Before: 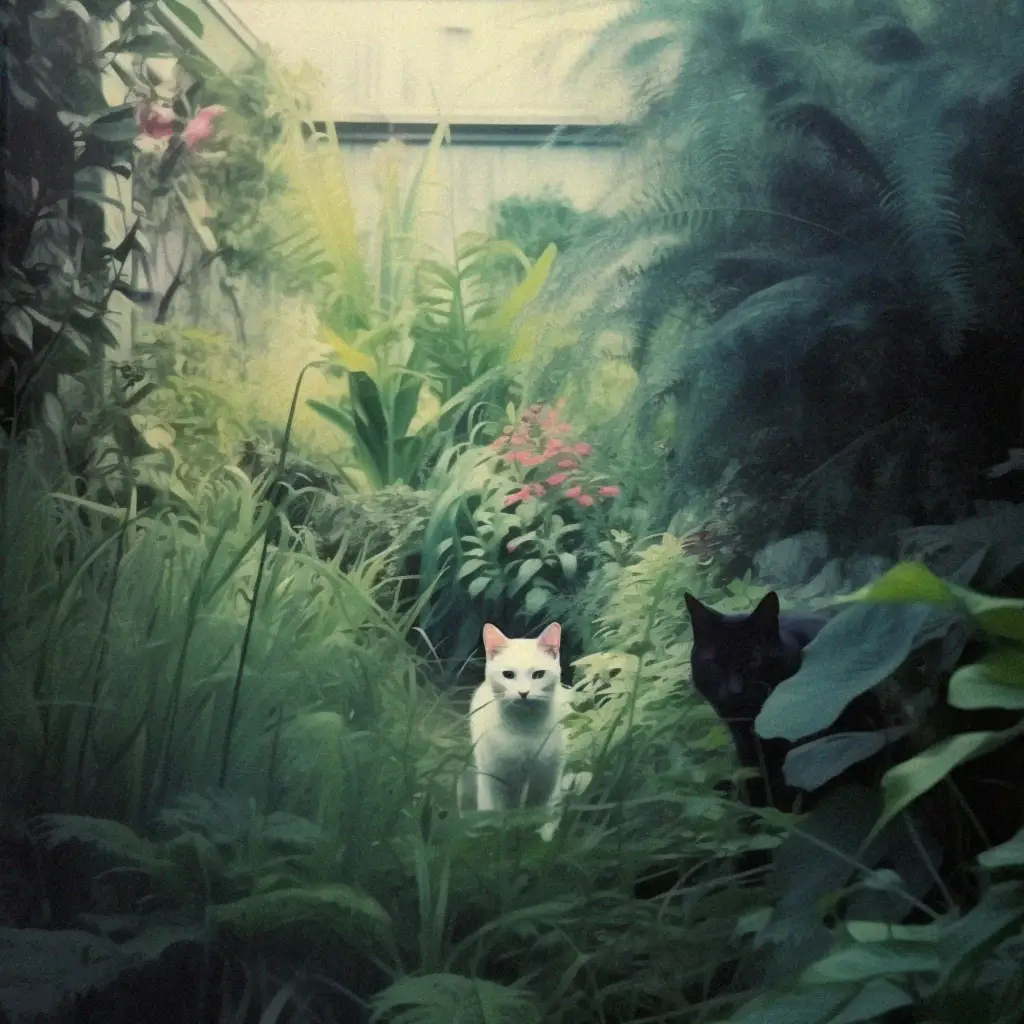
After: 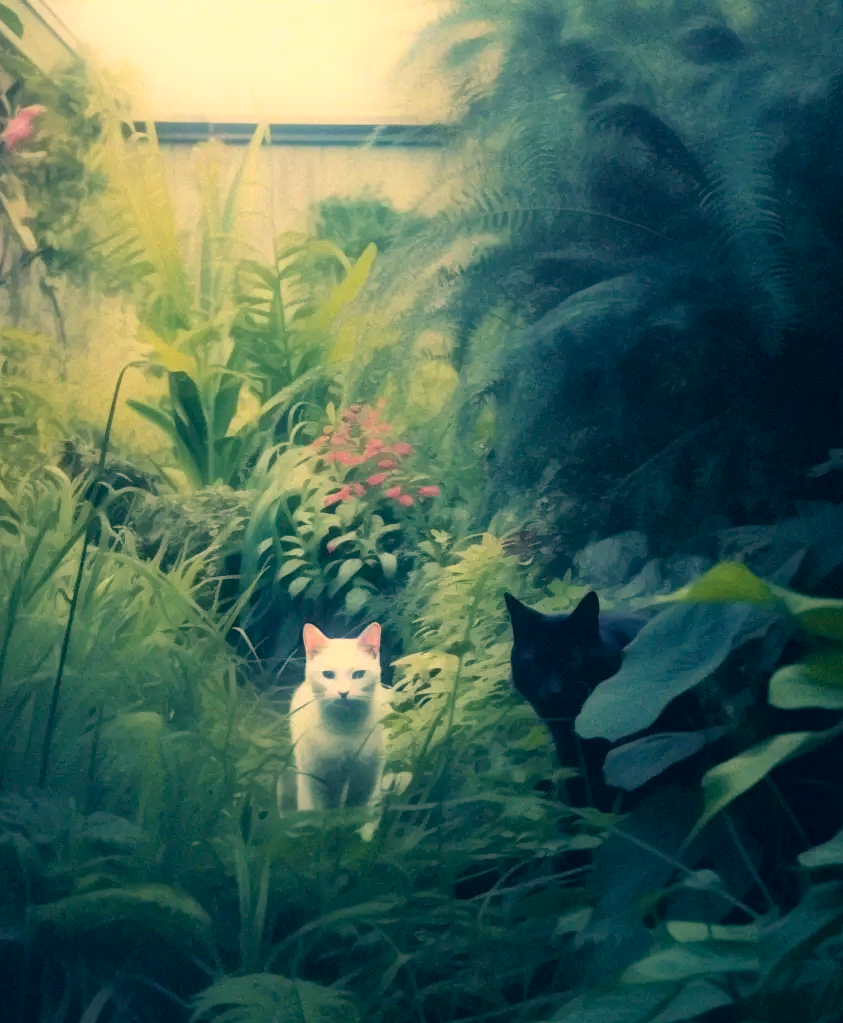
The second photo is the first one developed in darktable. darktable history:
color correction: highlights a* 10.32, highlights b* 14.66, shadows a* -9.59, shadows b* -15.02
crop: left 17.582%, bottom 0.031%
bloom: size 5%, threshold 95%, strength 15%
velvia: on, module defaults
